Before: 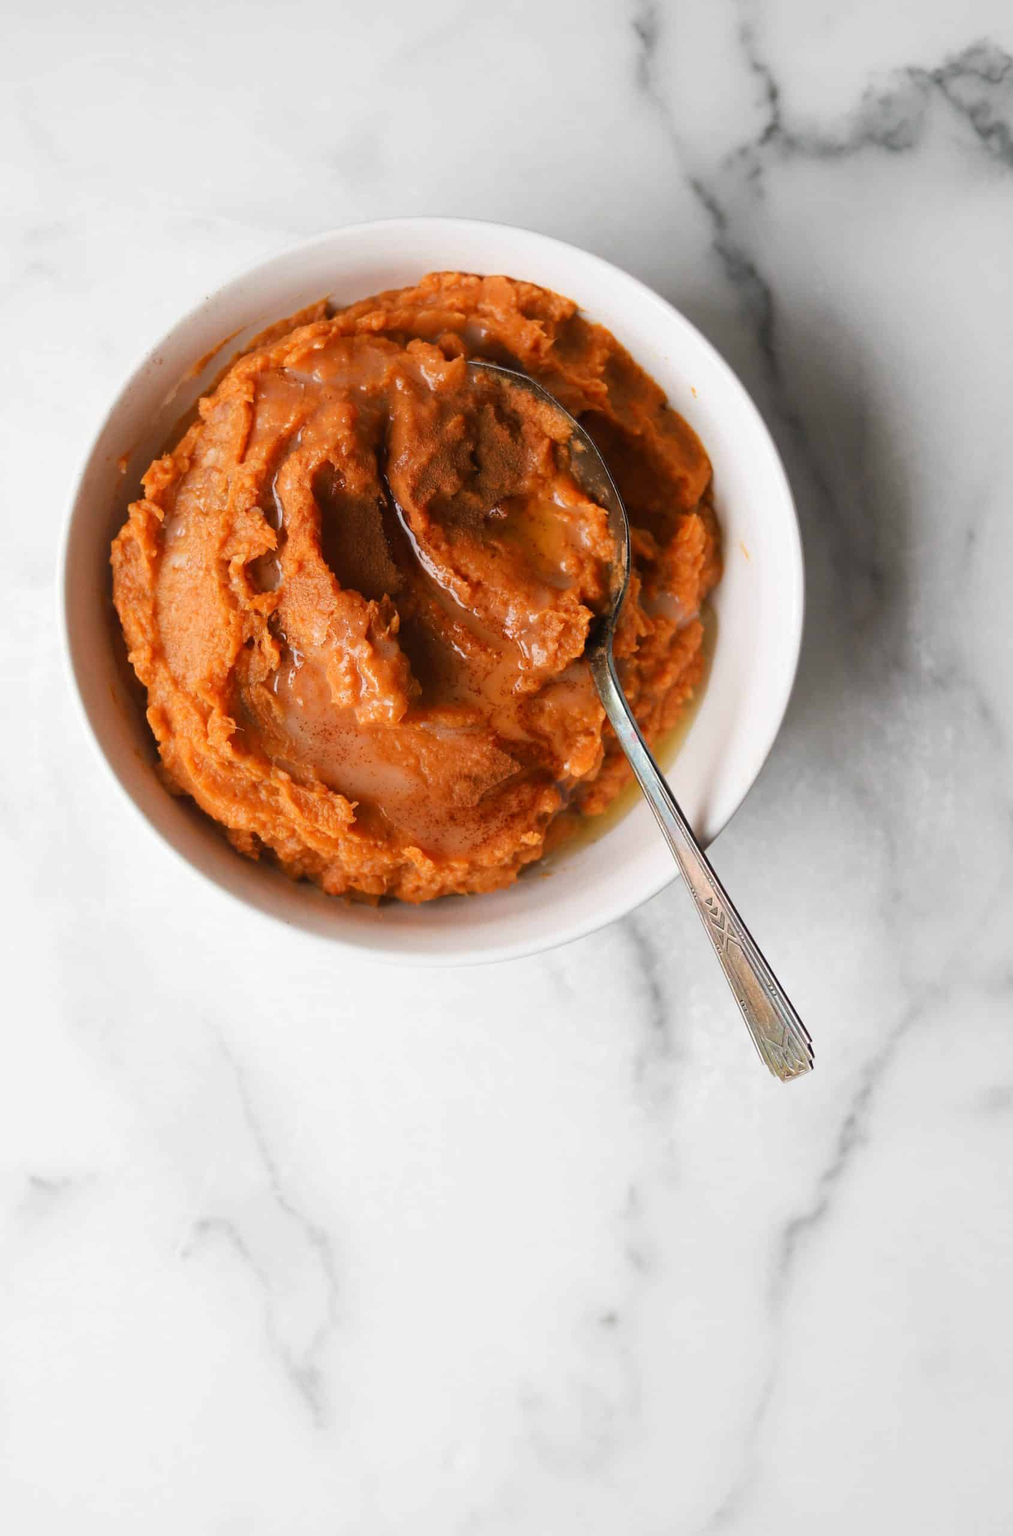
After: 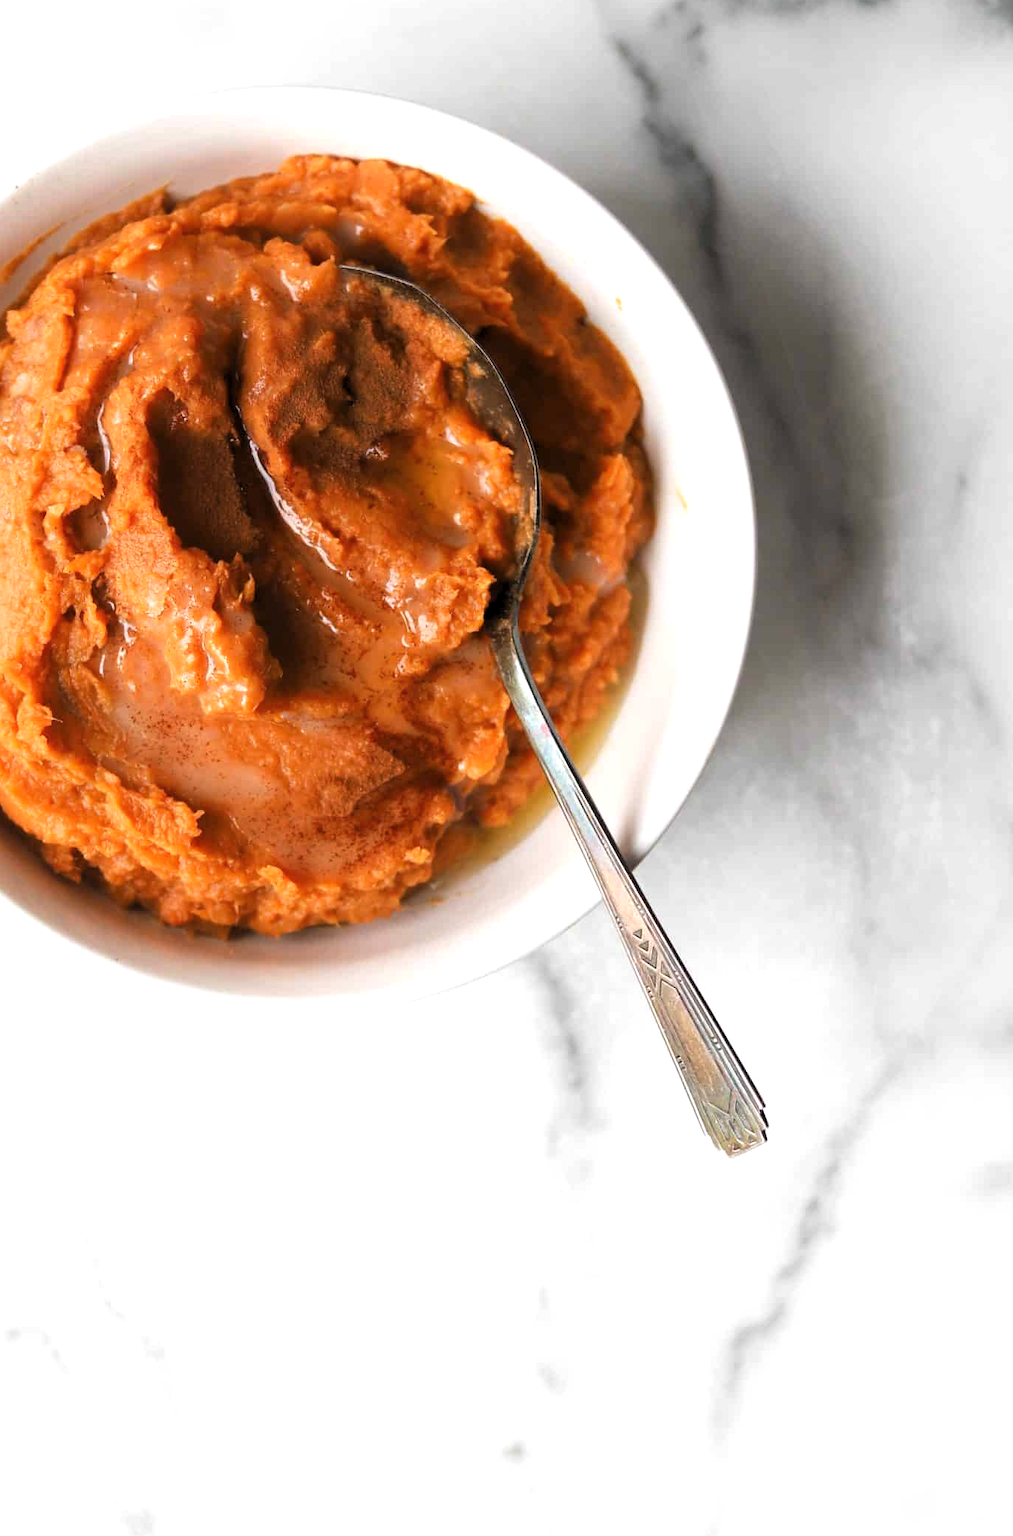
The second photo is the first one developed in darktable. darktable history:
exposure: black level correction 0, exposure 0.5 EV, compensate exposure bias true, compensate highlight preservation false
crop: left 19.159%, top 9.58%, bottom 9.58%
levels: mode automatic, black 0.023%, white 99.97%, levels [0.062, 0.494, 0.925]
